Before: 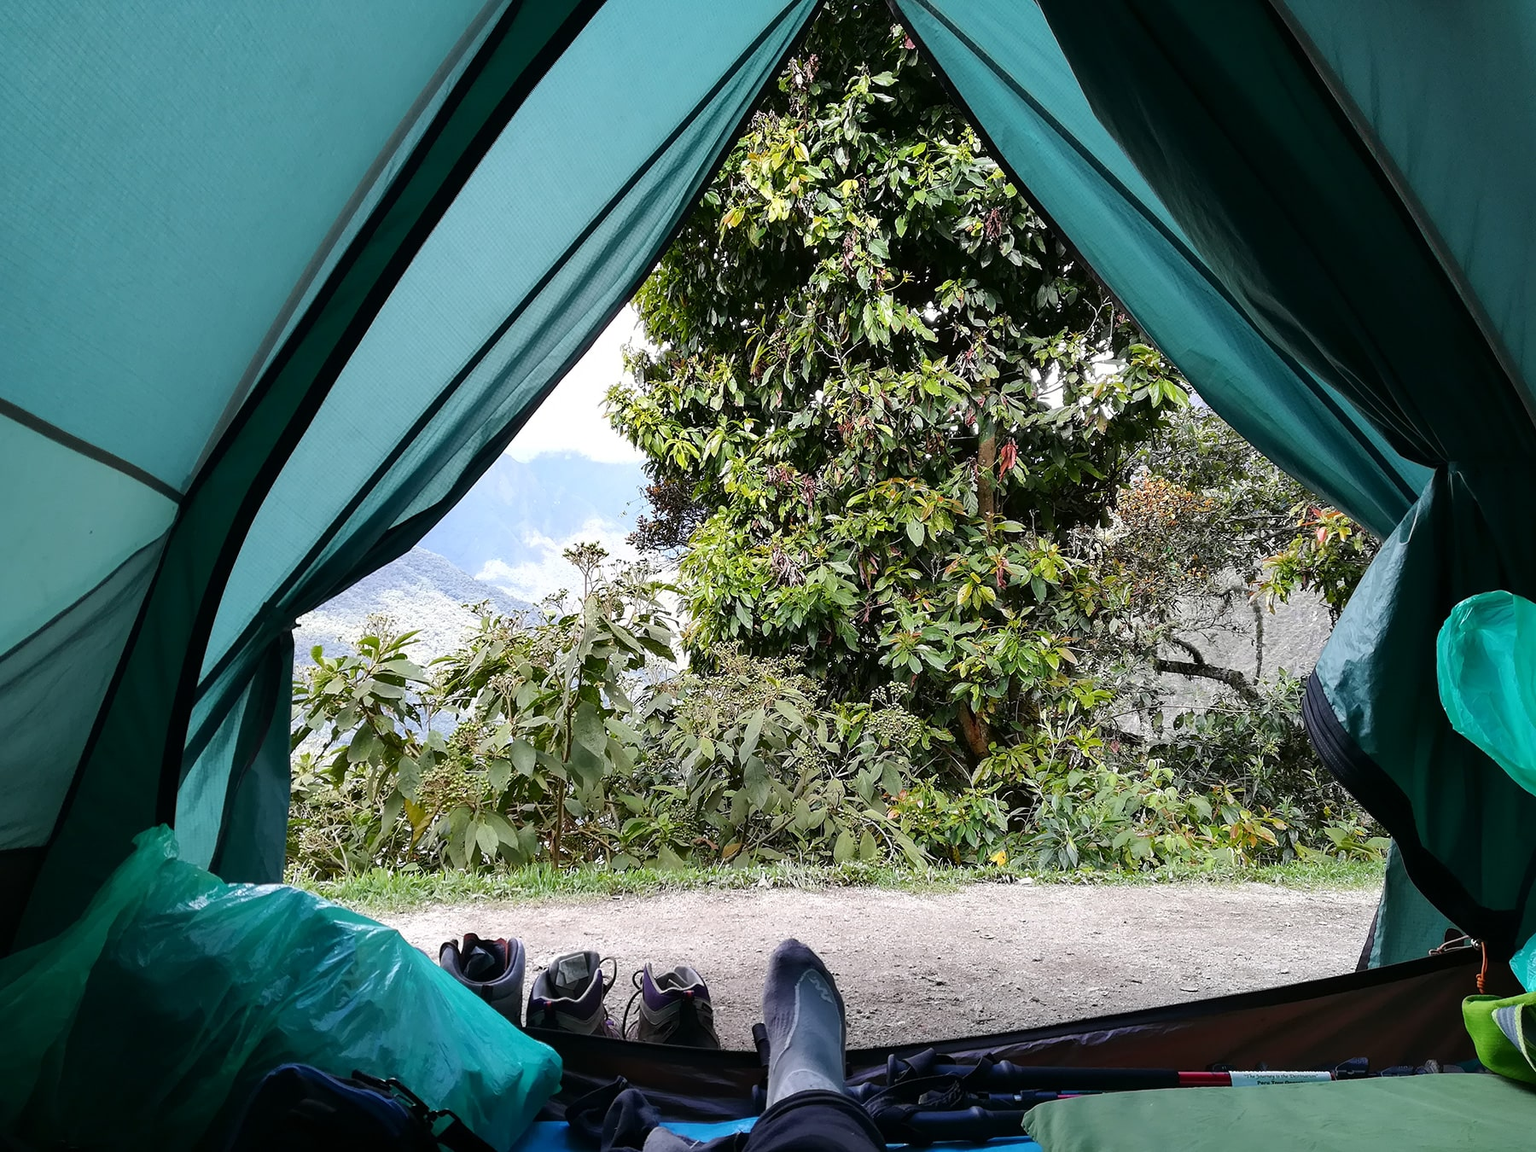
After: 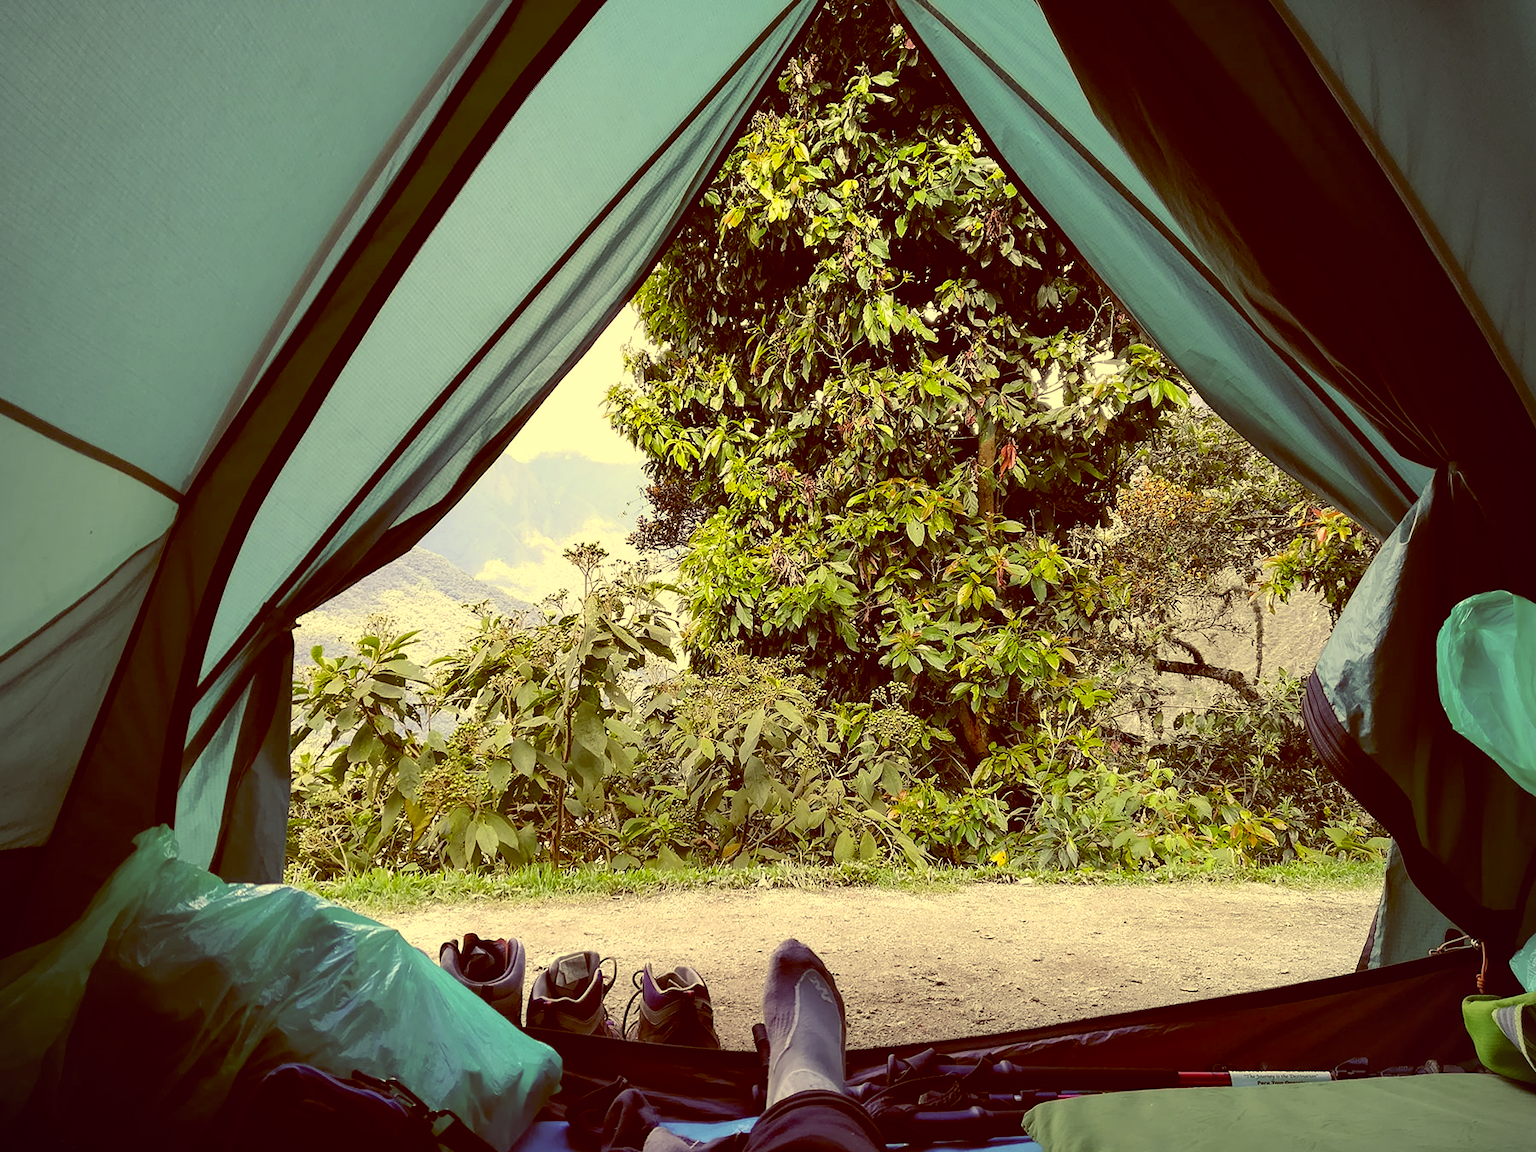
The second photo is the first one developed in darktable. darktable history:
contrast brightness saturation: contrast 0.05, brightness 0.06, saturation 0.01
color balance: lift [1, 1.015, 1.004, 0.985], gamma [1, 0.958, 0.971, 1.042], gain [1, 0.956, 0.977, 1.044]
color correction: highlights a* -0.482, highlights b* 40, shadows a* 9.8, shadows b* -0.161
vignetting: fall-off radius 63.6%
